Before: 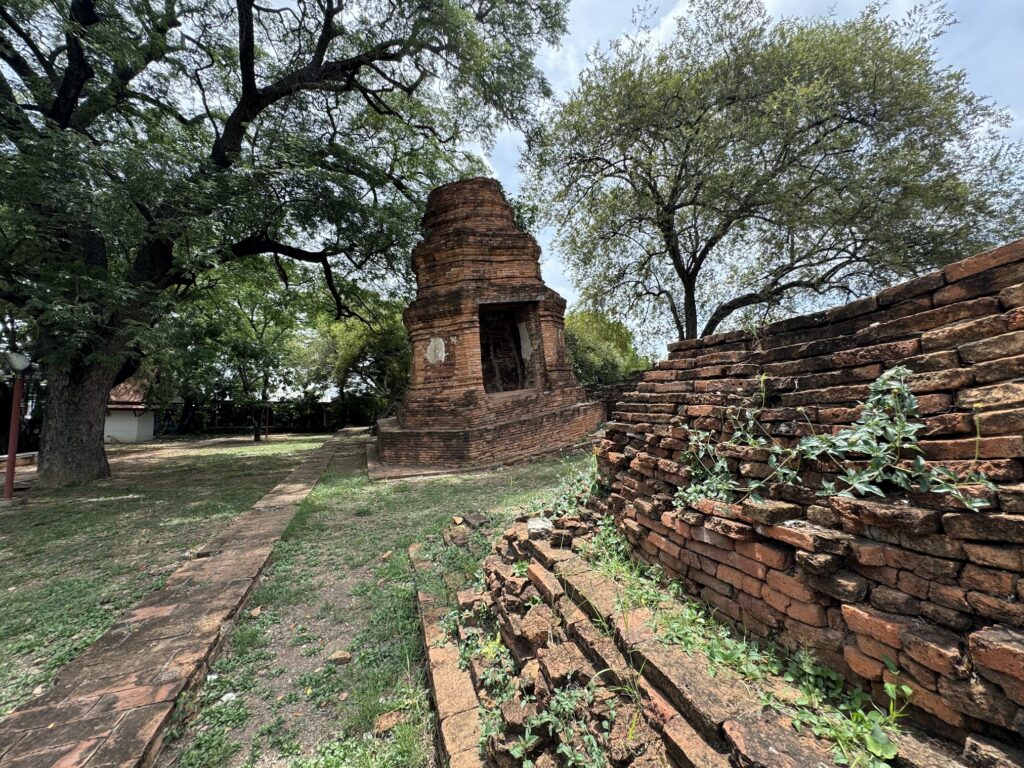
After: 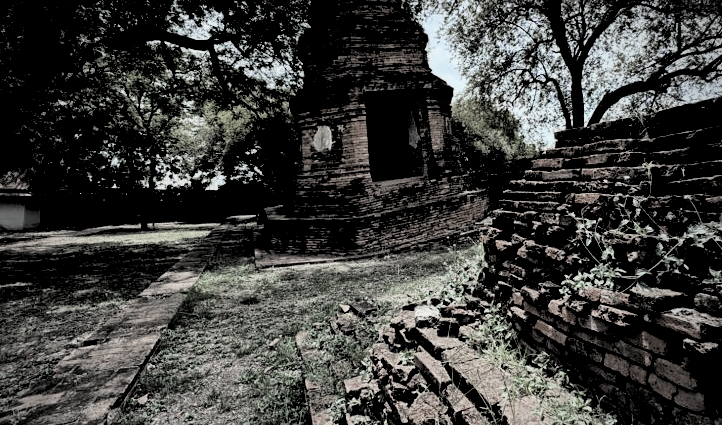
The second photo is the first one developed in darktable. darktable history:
exposure: black level correction 0, exposure 1.5 EV, compensate highlight preservation false
color zones: curves: ch0 [(0, 0.613) (0.01, 0.613) (0.245, 0.448) (0.498, 0.529) (0.642, 0.665) (0.879, 0.777) (0.99, 0.613)]; ch1 [(0, 0.272) (0.219, 0.127) (0.724, 0.346)]
local contrast: mode bilateral grid, contrast 20, coarseness 20, detail 150%, midtone range 0.2
crop: left 11.123%, top 27.61%, right 18.3%, bottom 17.034%
filmic rgb: black relative exposure -7.15 EV, white relative exposure 5.36 EV, hardness 3.02, color science v6 (2022)
levels: levels [0.514, 0.759, 1]
vignetting: fall-off start 71.74%
tone equalizer: on, module defaults
